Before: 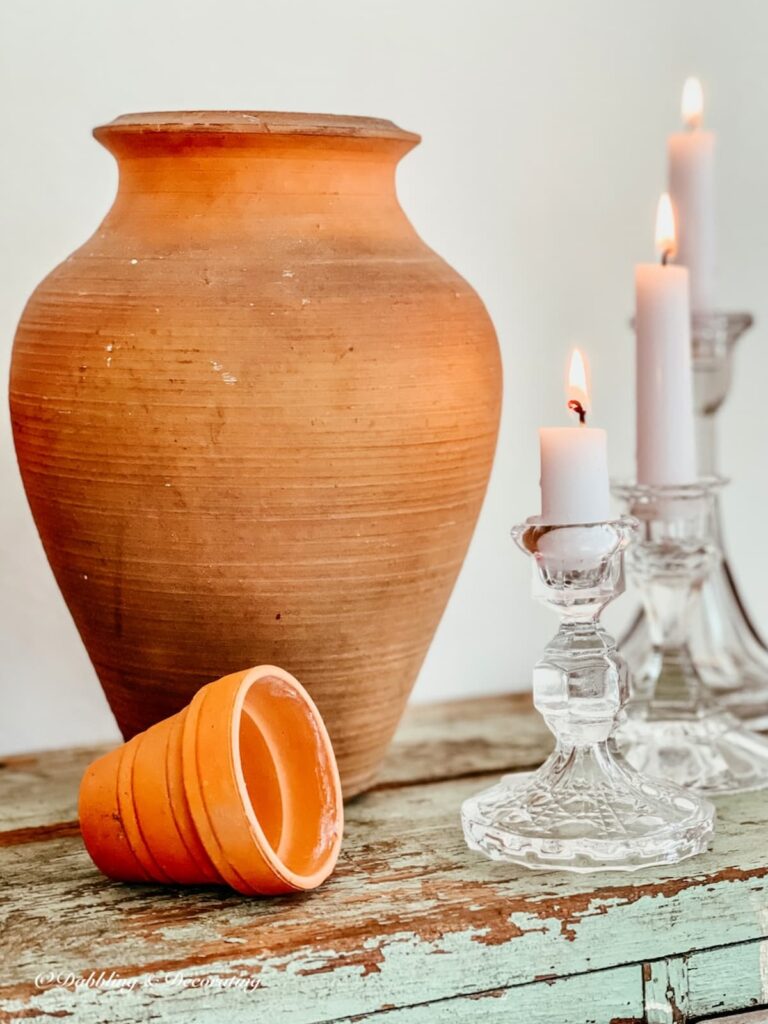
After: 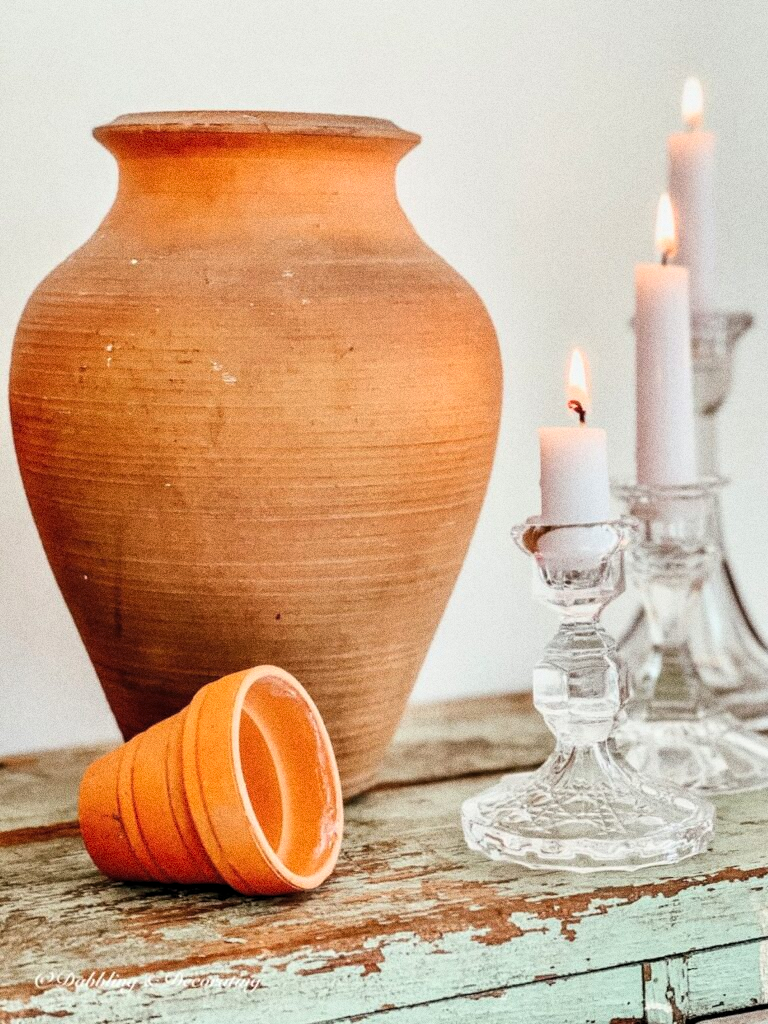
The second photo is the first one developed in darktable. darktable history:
grain: coarseness 0.09 ISO, strength 40%
levels: levels [0.026, 0.507, 0.987]
contrast brightness saturation: contrast 0.05, brightness 0.06, saturation 0.01
